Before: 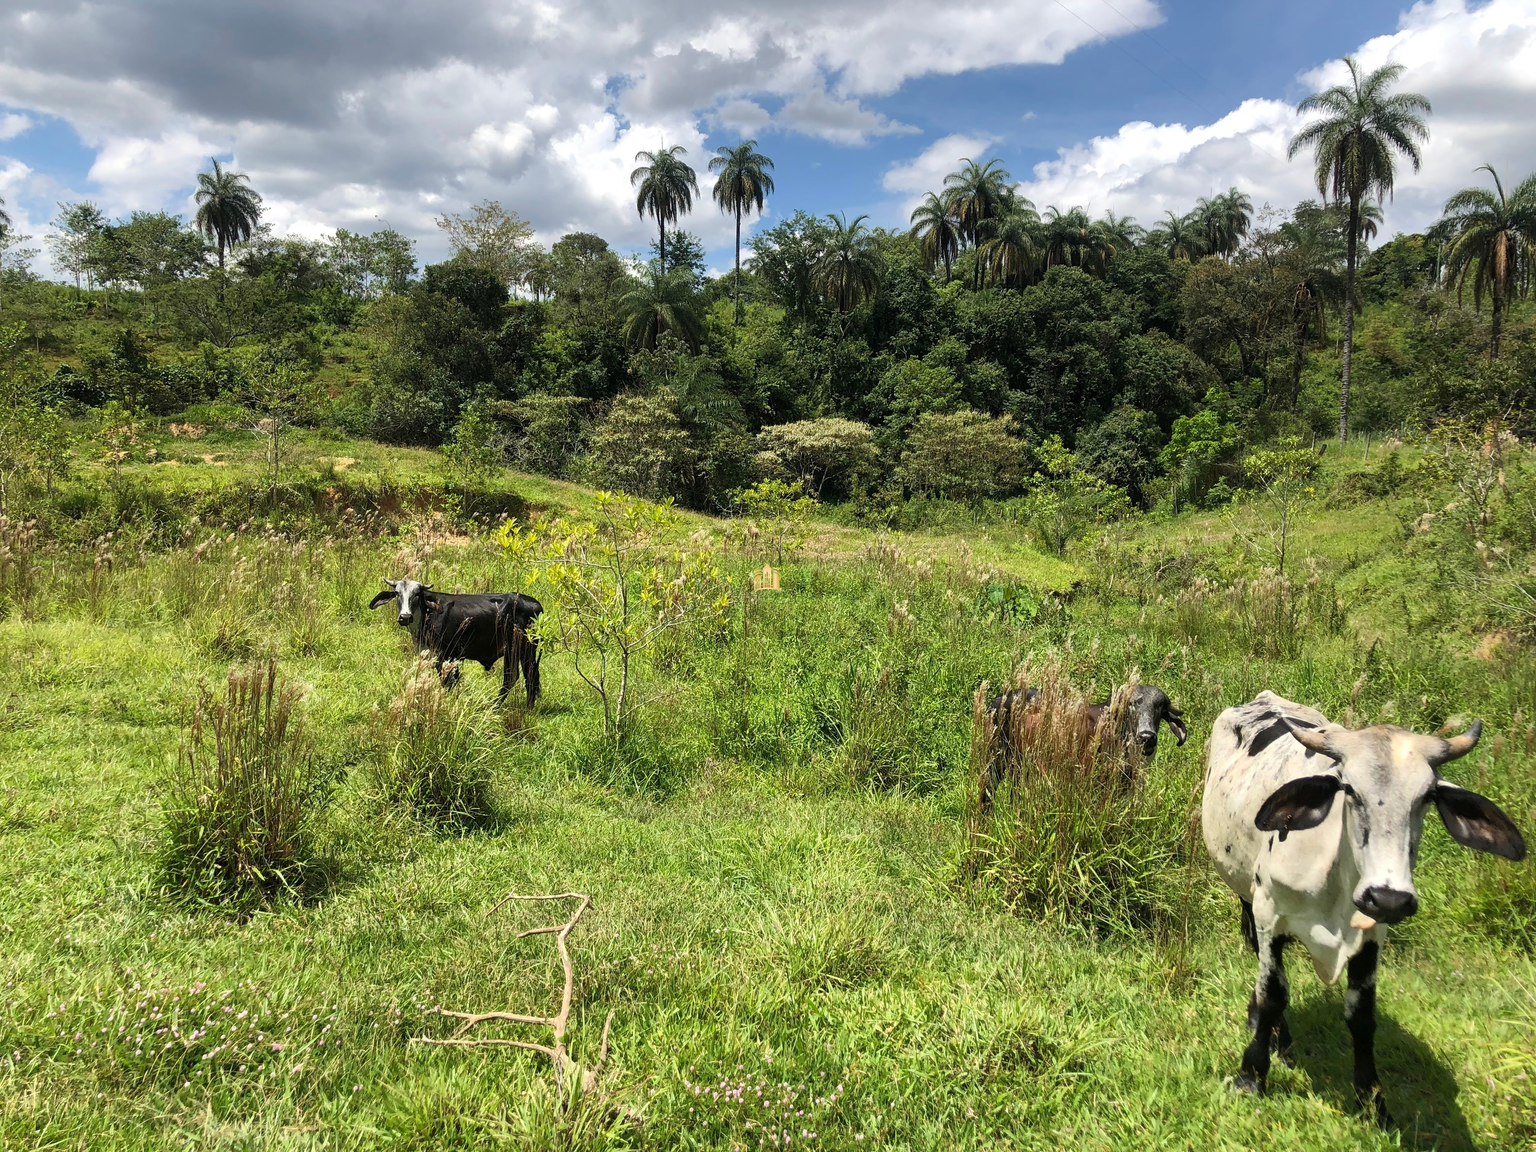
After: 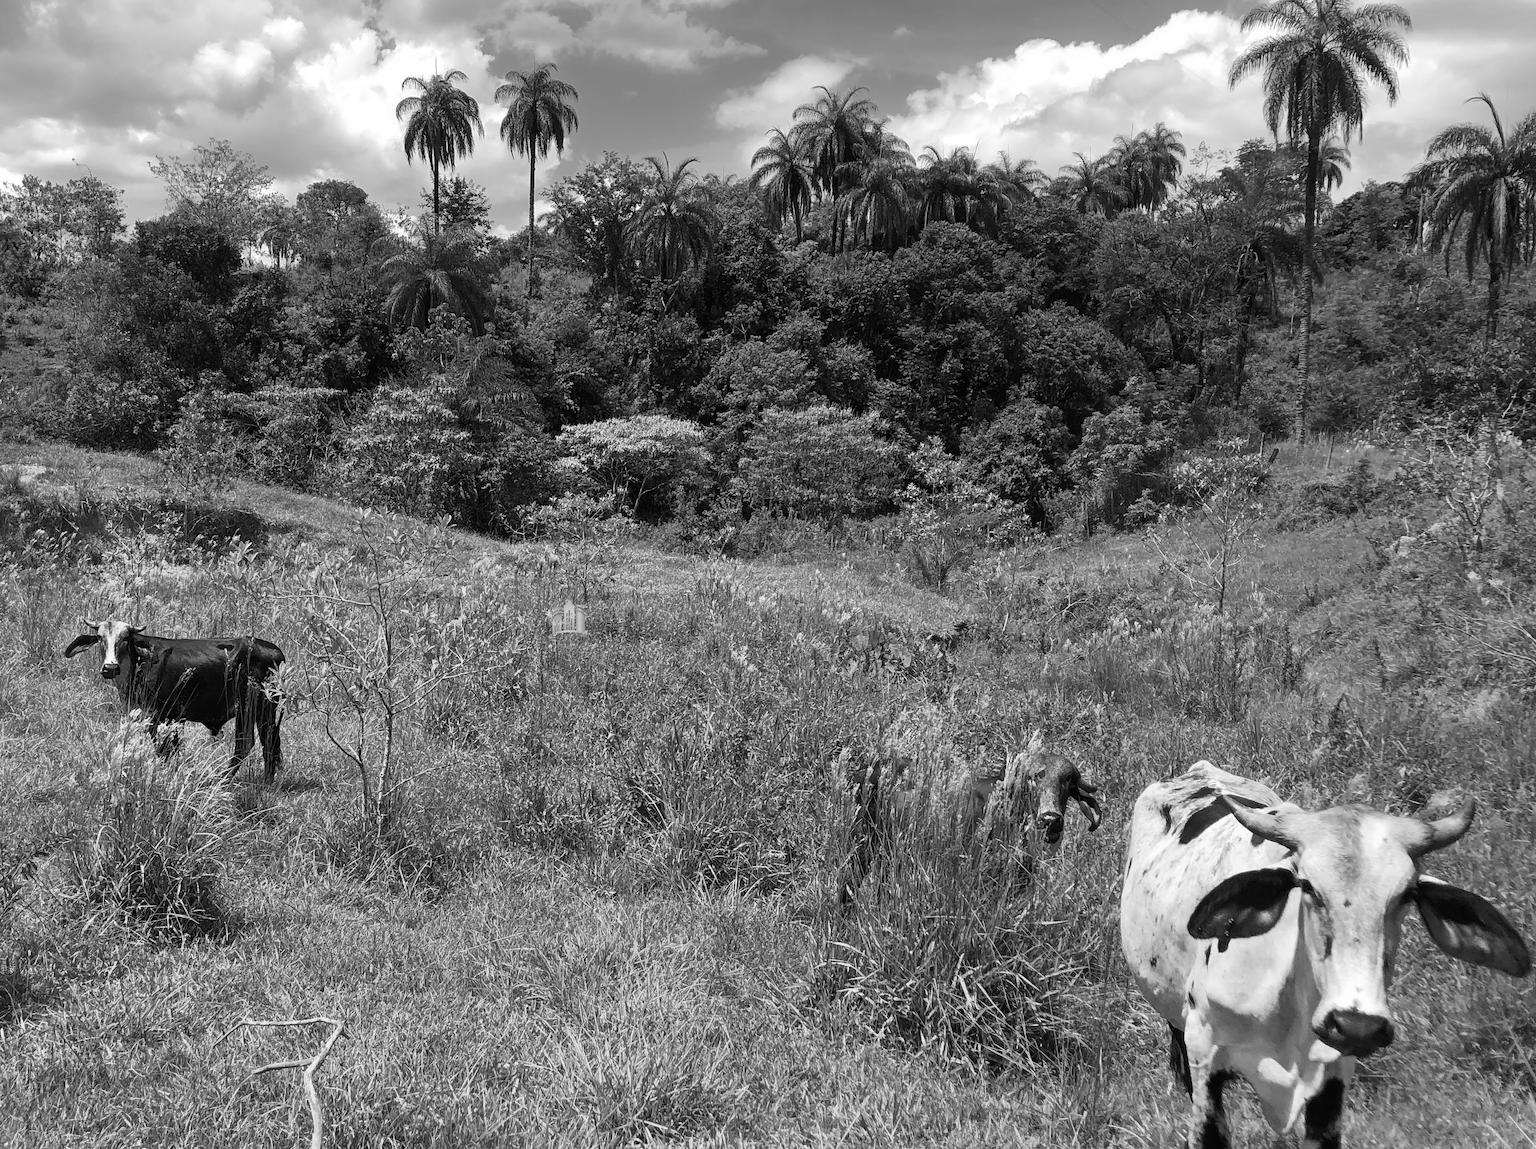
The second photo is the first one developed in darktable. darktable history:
crop and rotate: left 20.74%, top 7.912%, right 0.375%, bottom 13.378%
monochrome: a 0, b 0, size 0.5, highlights 0.57
